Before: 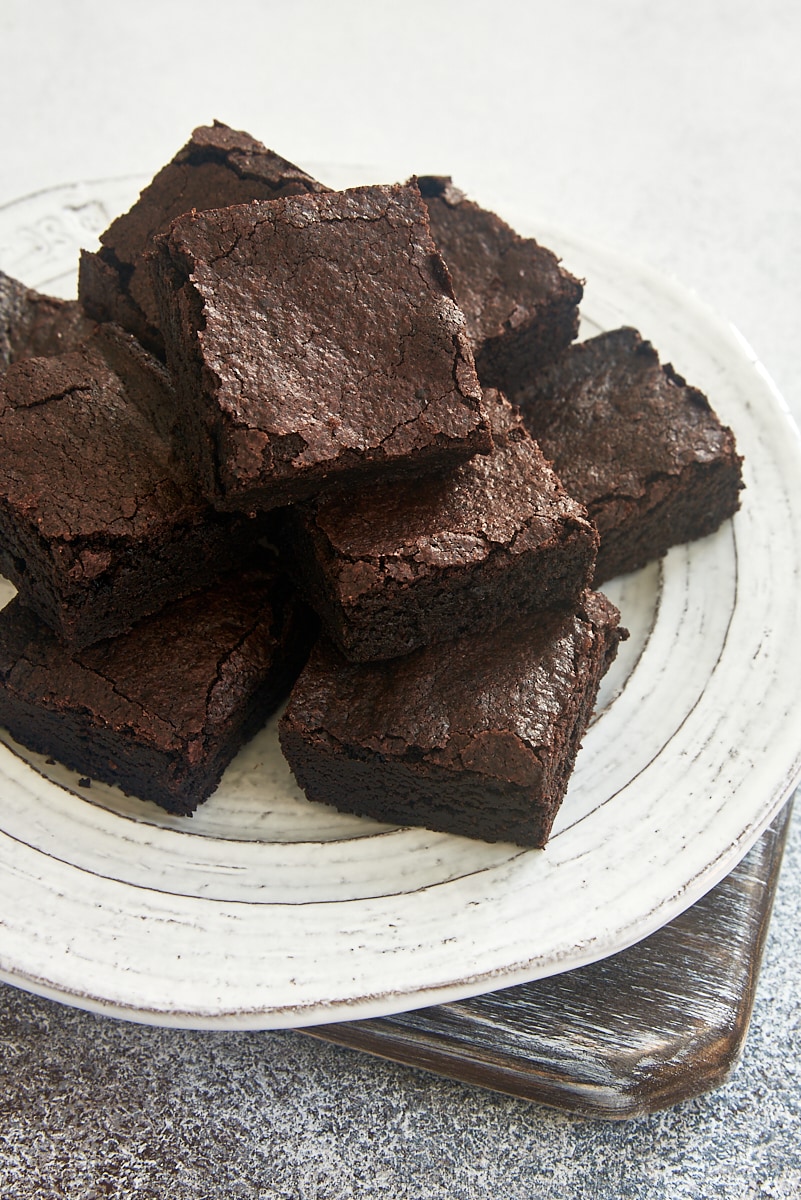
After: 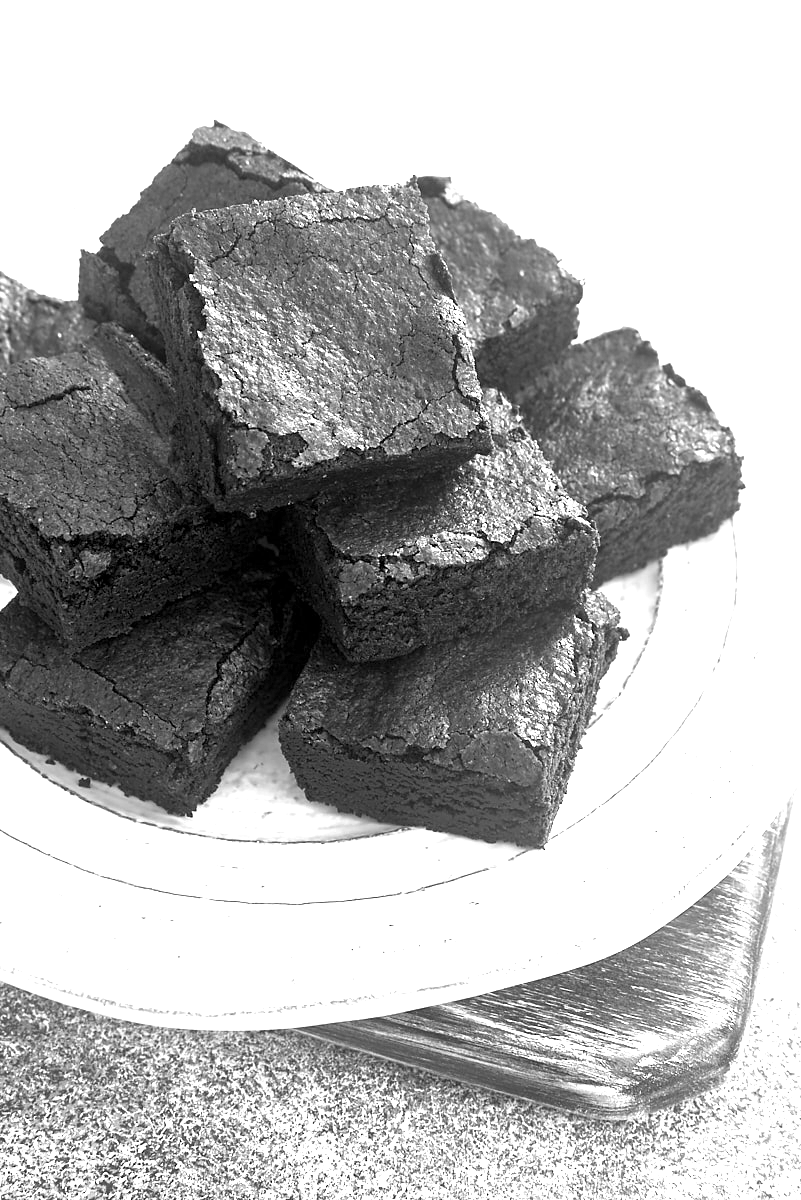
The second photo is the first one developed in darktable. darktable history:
monochrome: on, module defaults
exposure: black level correction 0.001, exposure 1.646 EV, compensate exposure bias true, compensate highlight preservation false
